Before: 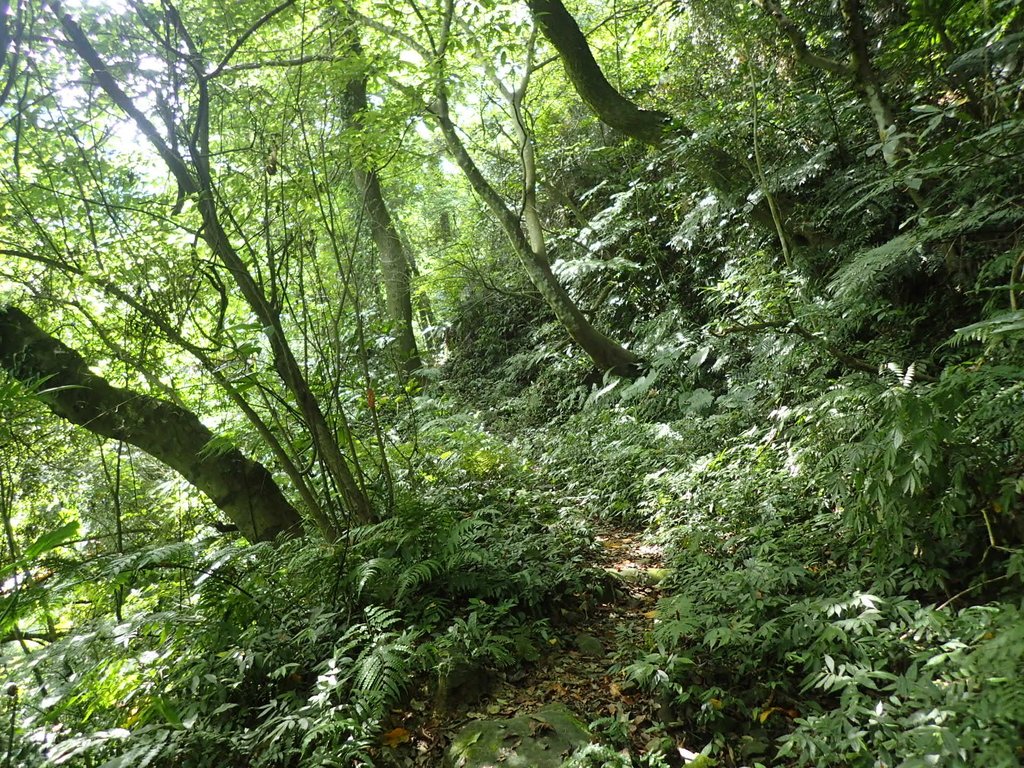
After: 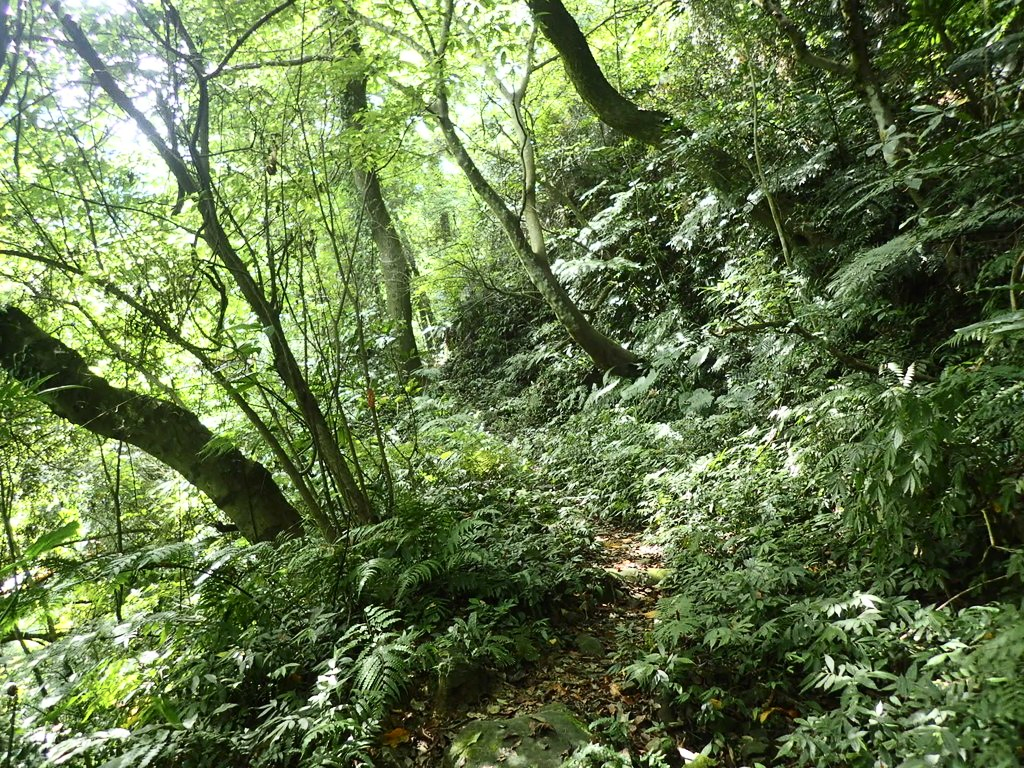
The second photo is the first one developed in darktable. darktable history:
contrast brightness saturation: contrast 0.237, brightness 0.086
